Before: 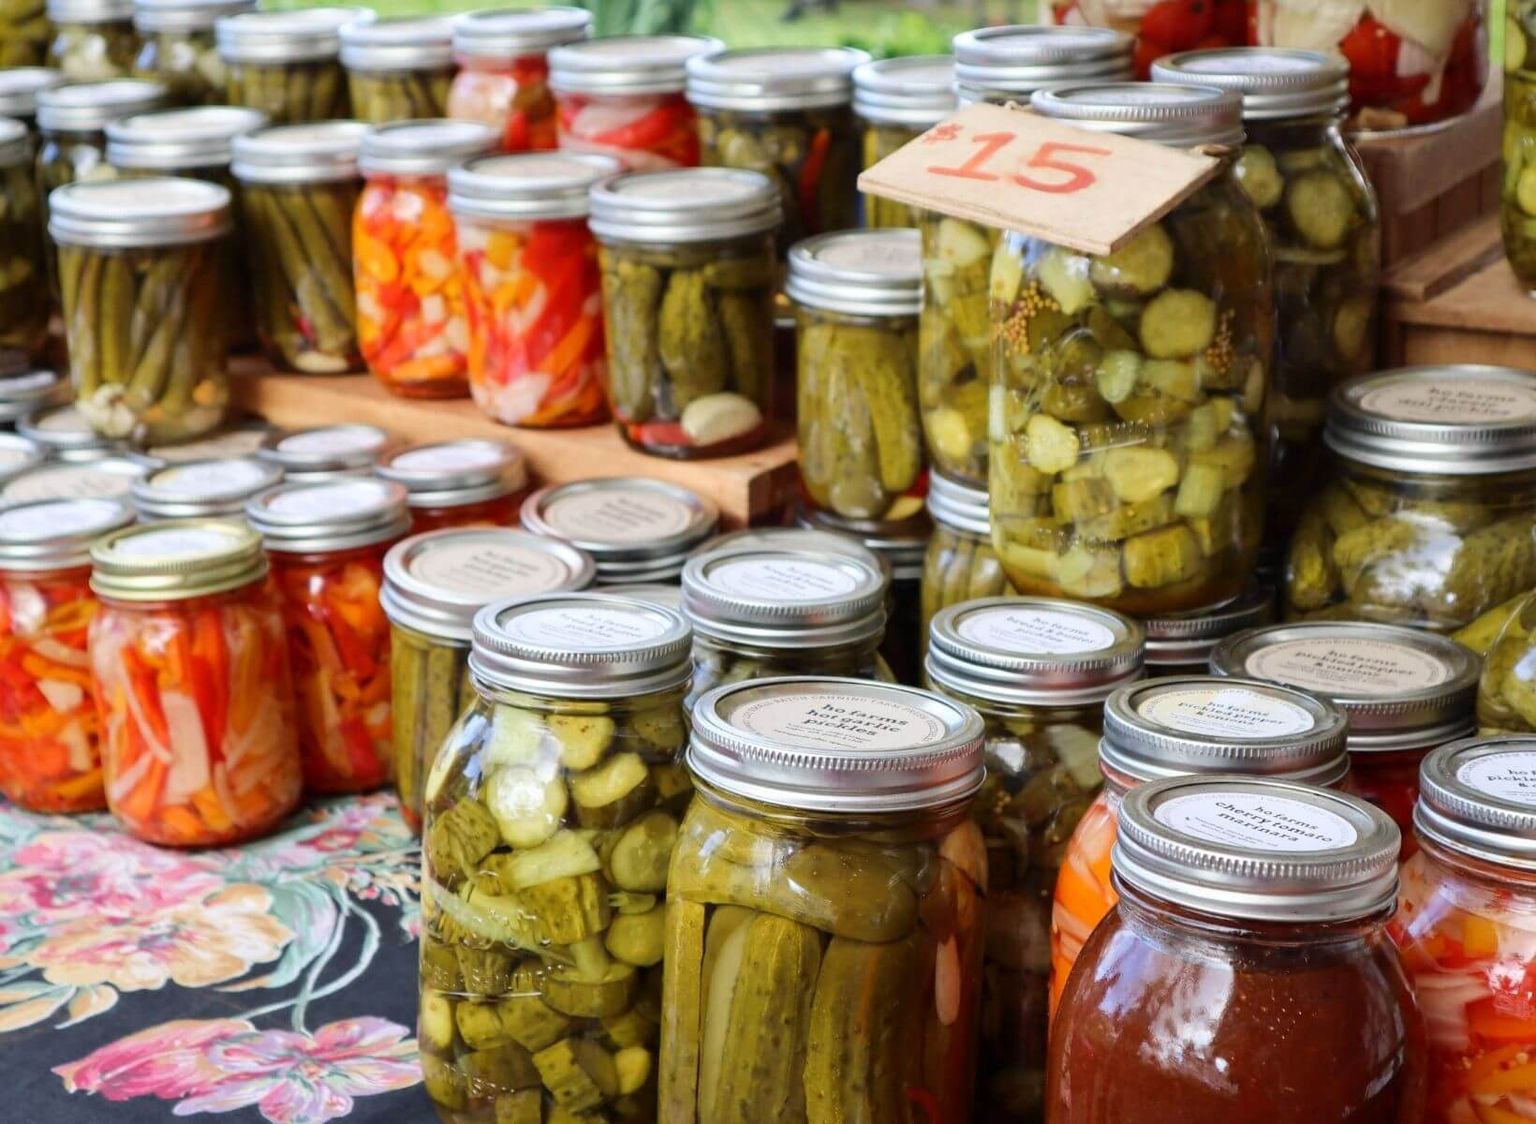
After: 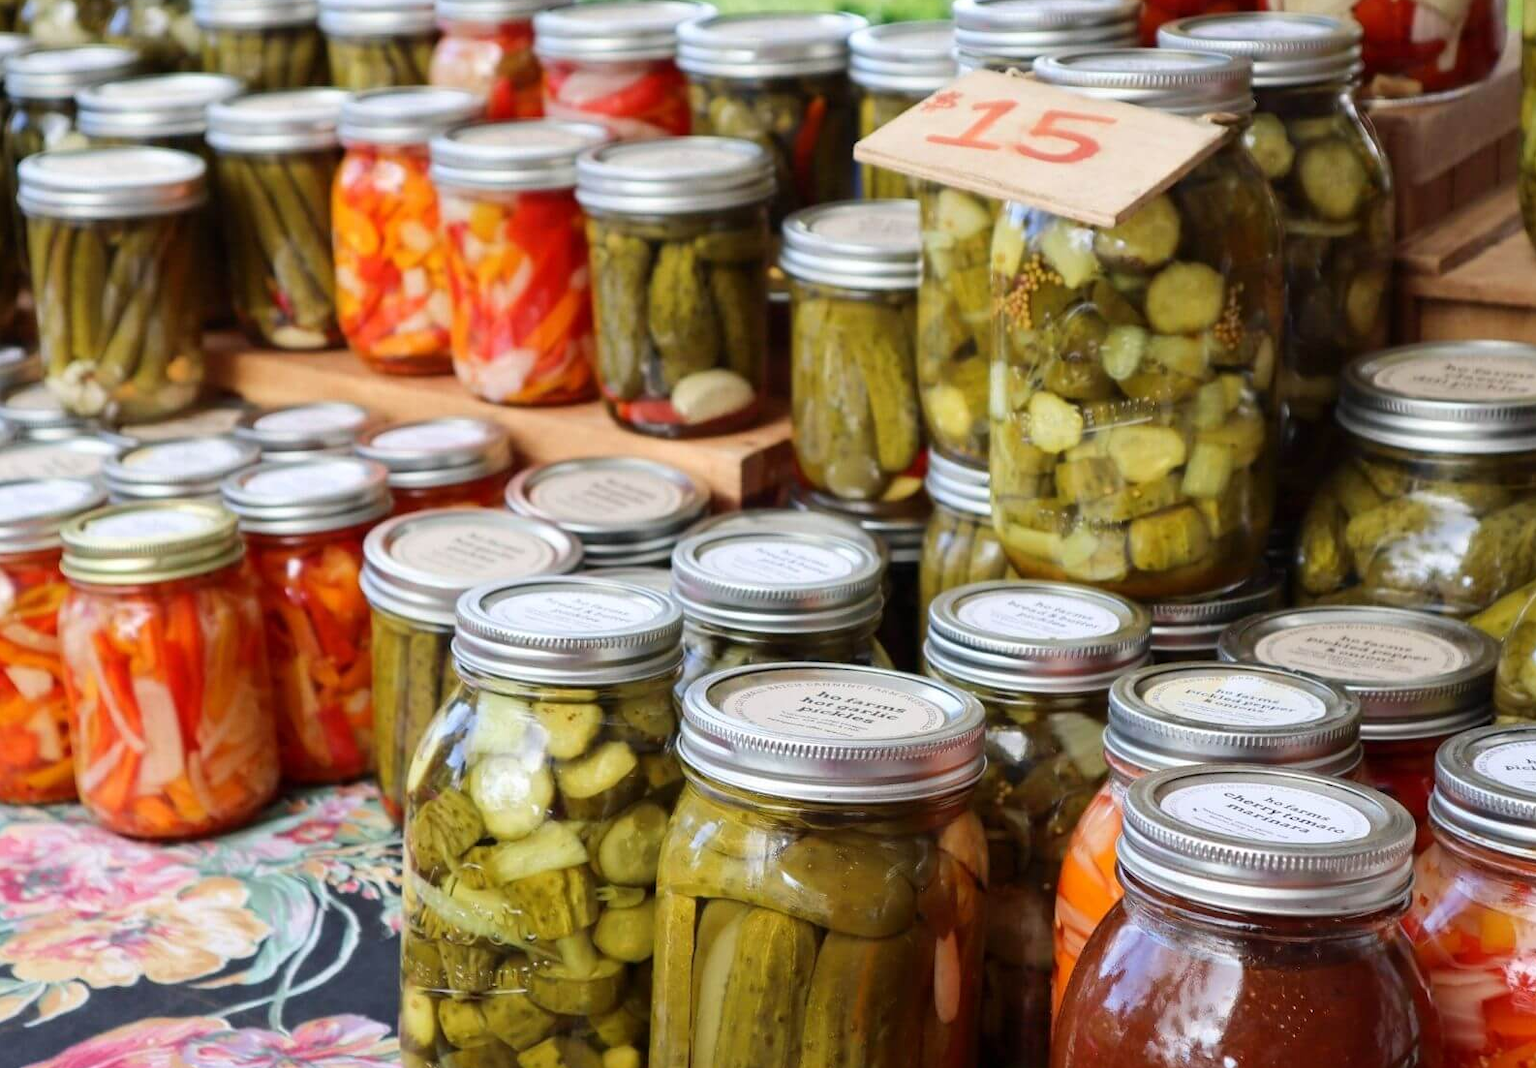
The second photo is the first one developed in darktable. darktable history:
crop: left 2.124%, top 3.216%, right 1.13%, bottom 4.833%
